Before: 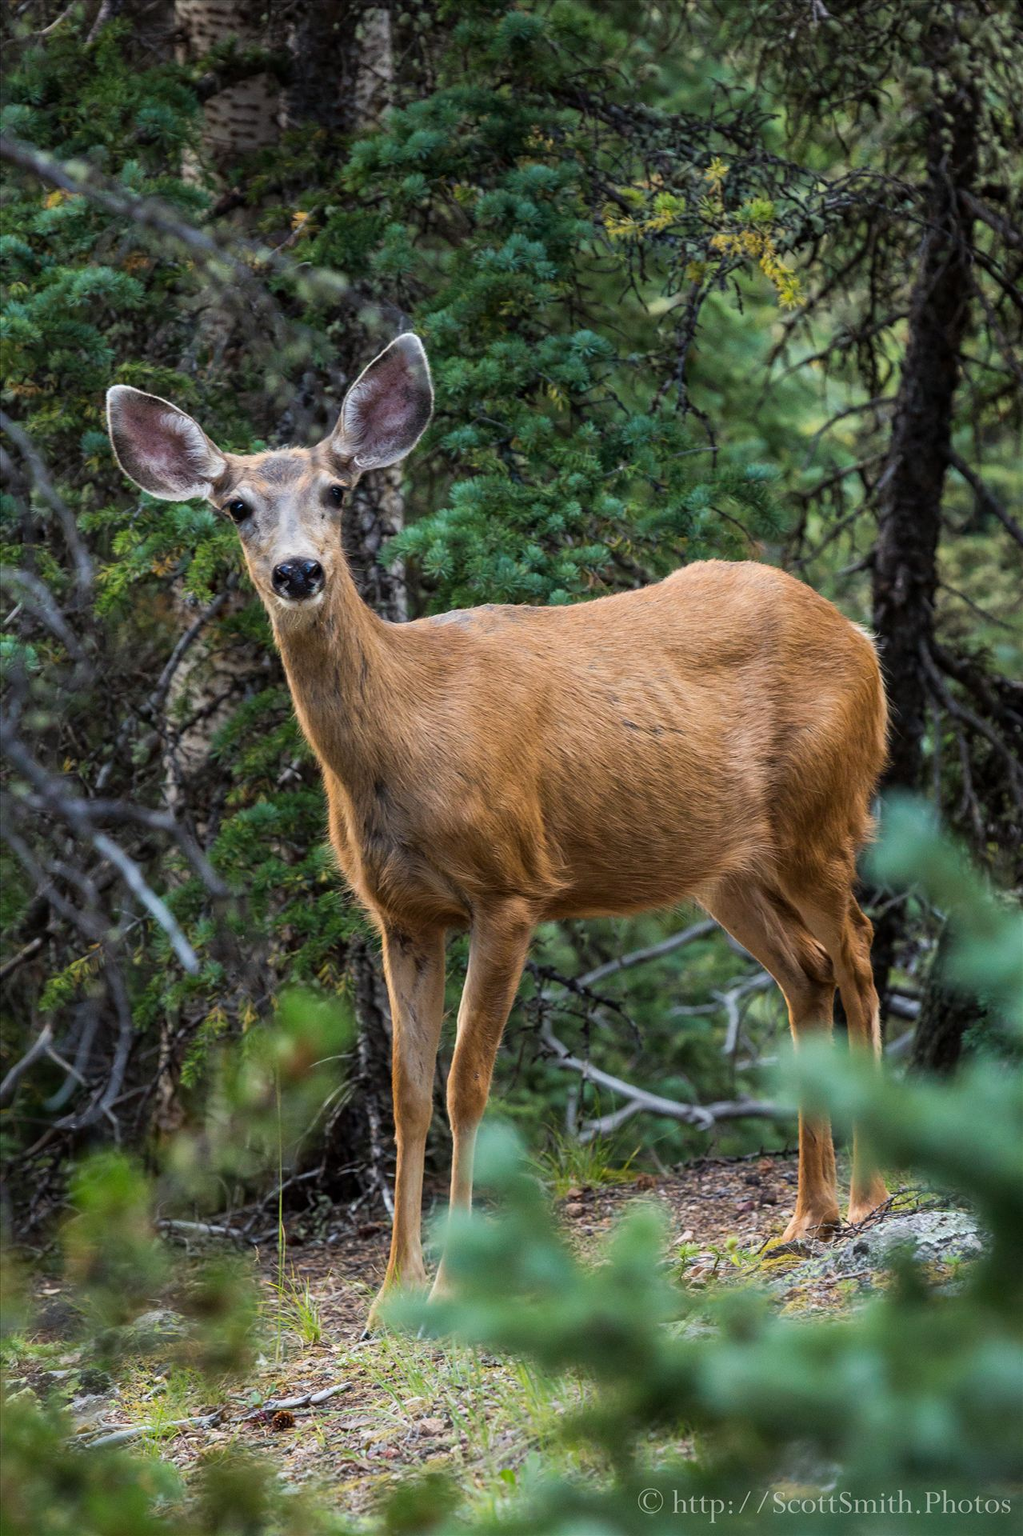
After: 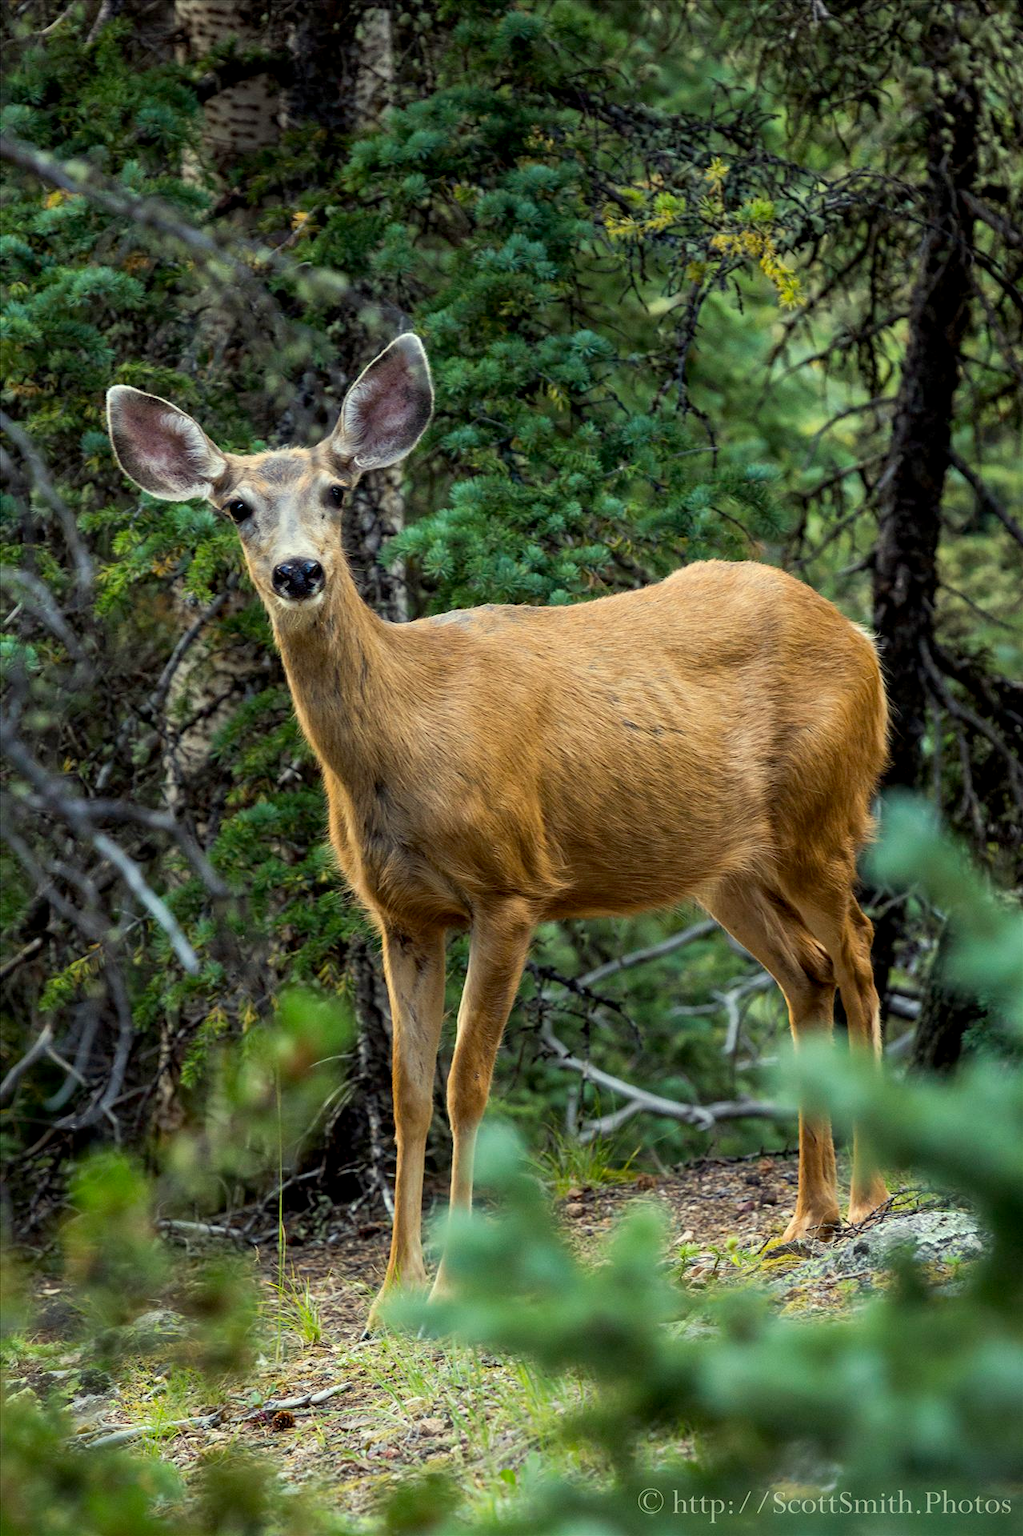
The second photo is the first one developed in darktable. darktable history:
exposure: black level correction 0.005, exposure 0.003 EV, compensate exposure bias true, compensate highlight preservation false
levels: levels [0, 0.48, 0.961]
color correction: highlights a* -5.65, highlights b* 11.28
